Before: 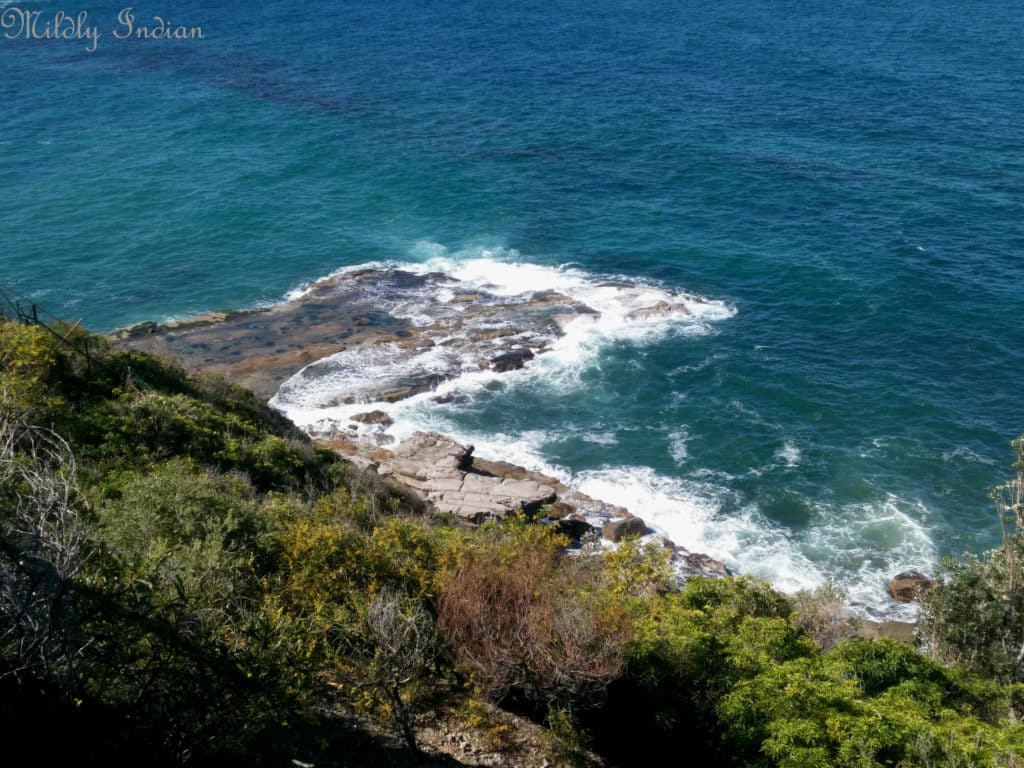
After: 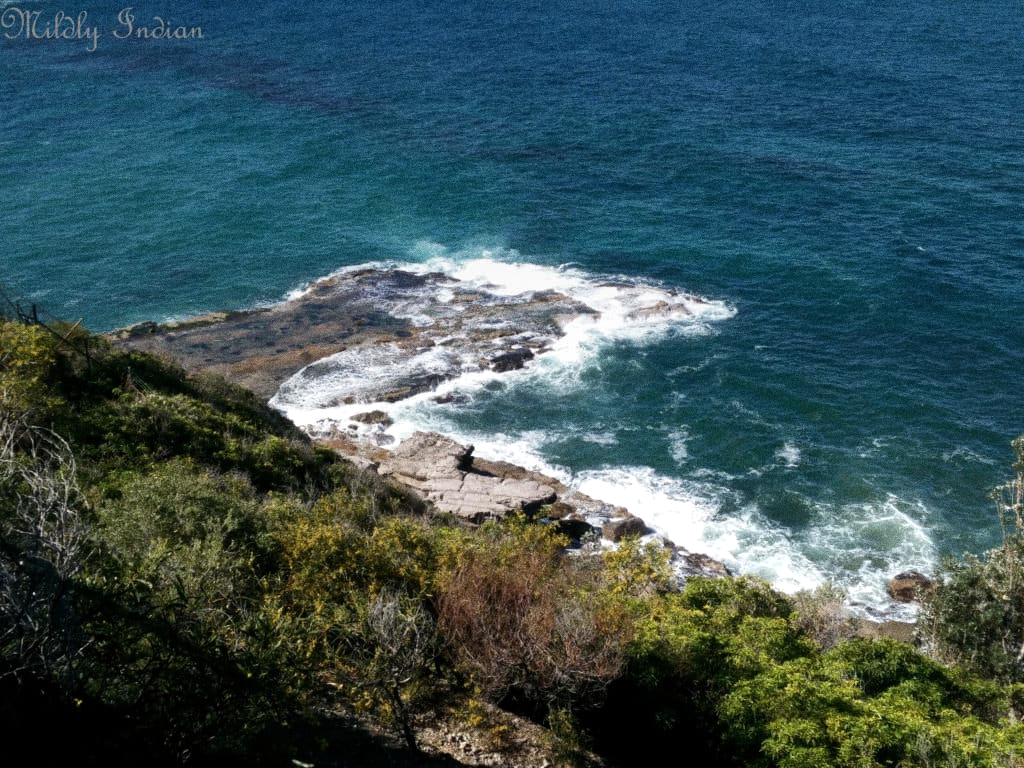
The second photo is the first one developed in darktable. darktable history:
graduated density: on, module defaults
contrast brightness saturation: saturation -0.05
tone equalizer: -8 EV -0.417 EV, -7 EV -0.389 EV, -6 EV -0.333 EV, -5 EV -0.222 EV, -3 EV 0.222 EV, -2 EV 0.333 EV, -1 EV 0.389 EV, +0 EV 0.417 EV, edges refinement/feathering 500, mask exposure compensation -1.57 EV, preserve details no
grain: coarseness 0.09 ISO, strength 40%
